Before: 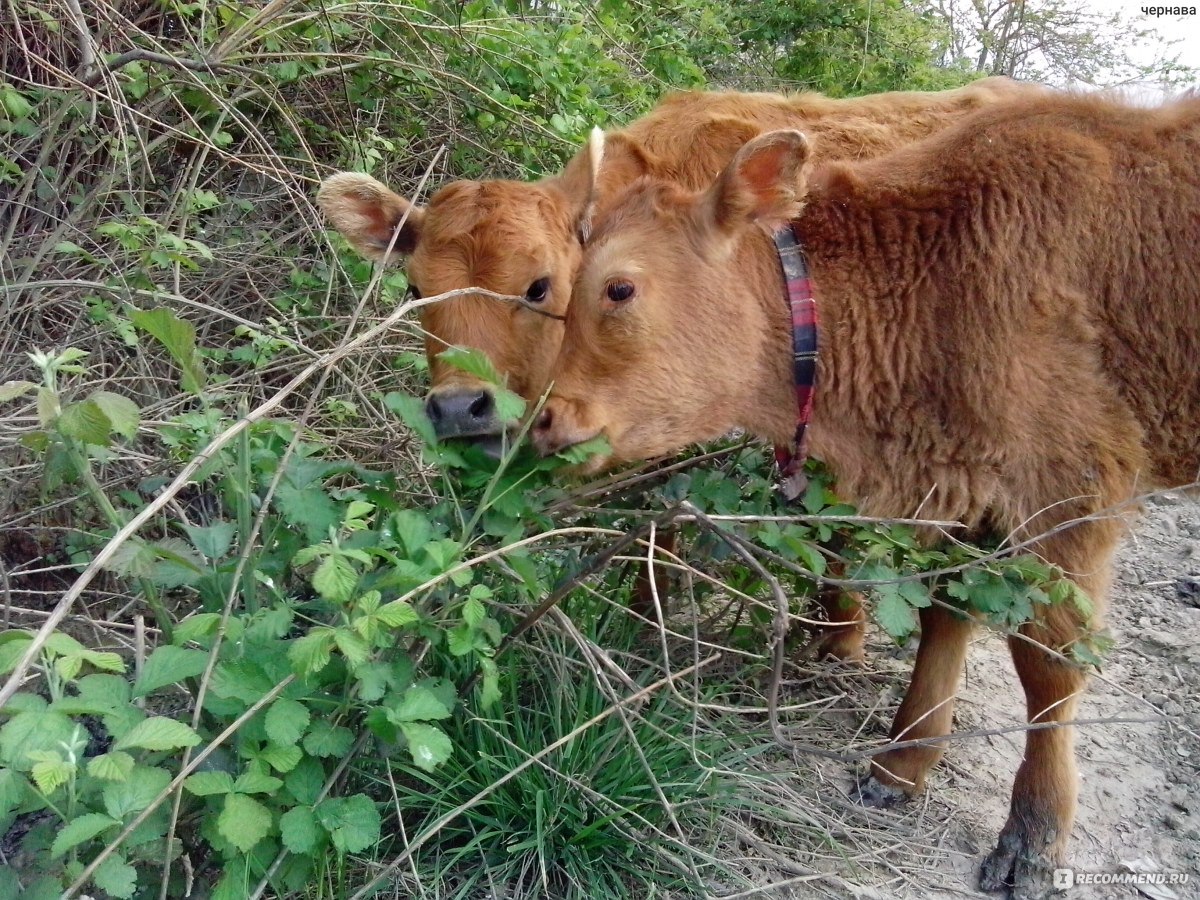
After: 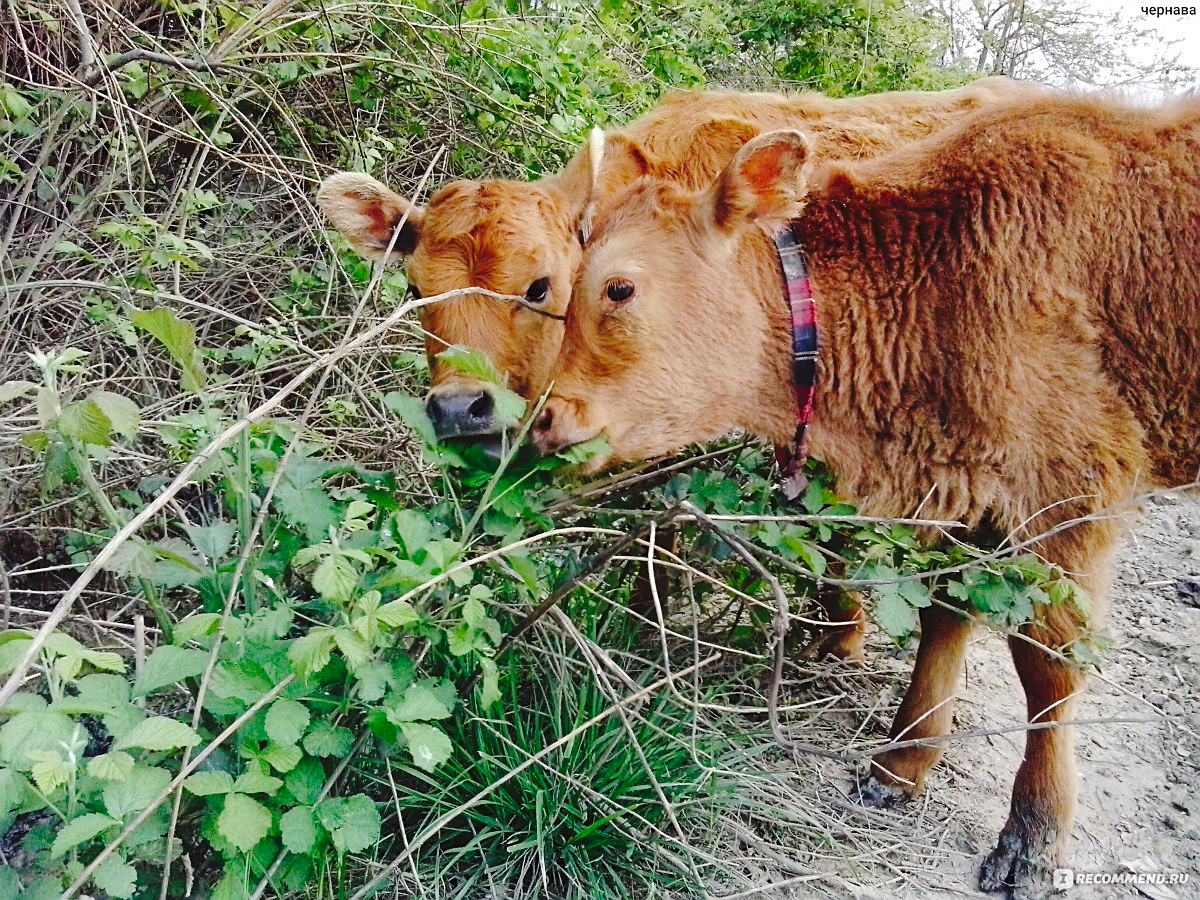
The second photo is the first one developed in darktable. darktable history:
sharpen: on, module defaults
tone curve: curves: ch0 [(0, 0) (0.003, 0.057) (0.011, 0.061) (0.025, 0.065) (0.044, 0.075) (0.069, 0.082) (0.1, 0.09) (0.136, 0.102) (0.177, 0.145) (0.224, 0.195) (0.277, 0.27) (0.335, 0.374) (0.399, 0.486) (0.468, 0.578) (0.543, 0.652) (0.623, 0.717) (0.709, 0.778) (0.801, 0.837) (0.898, 0.909) (1, 1)], preserve colors none
